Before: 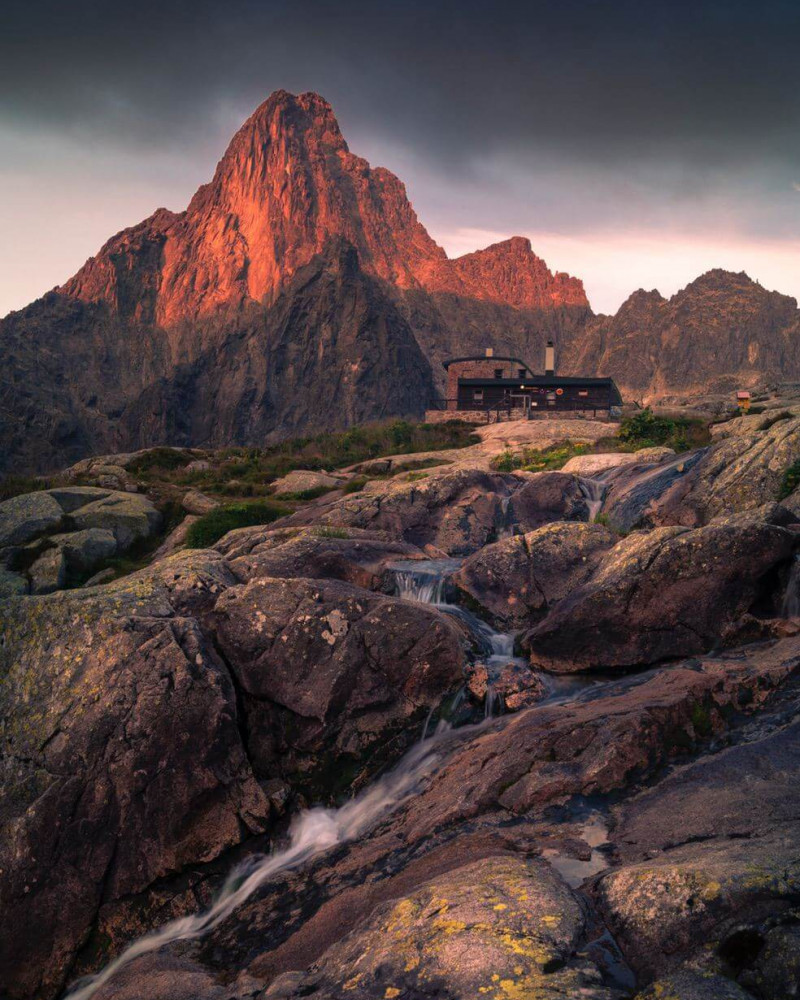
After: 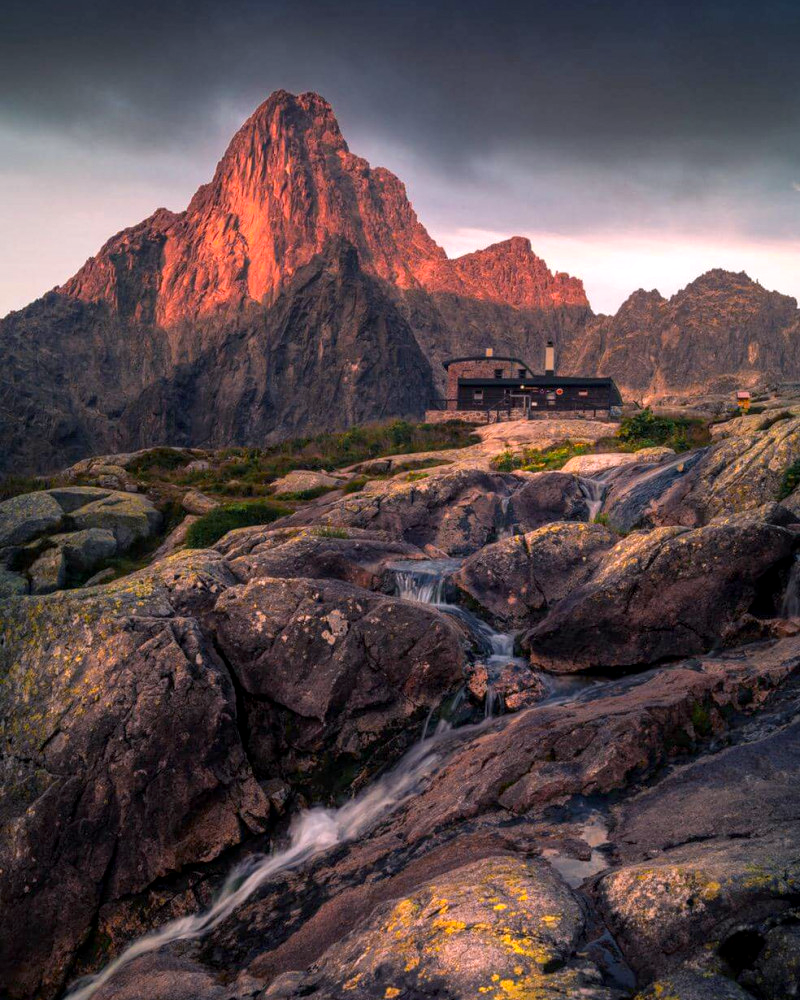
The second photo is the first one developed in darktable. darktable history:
local contrast: on, module defaults
color zones: curves: ch0 [(0.224, 0.526) (0.75, 0.5)]; ch1 [(0.055, 0.526) (0.224, 0.761) (0.377, 0.526) (0.75, 0.5)]
white balance: red 0.983, blue 1.036
exposure: exposure 0.127 EV, compensate highlight preservation false
